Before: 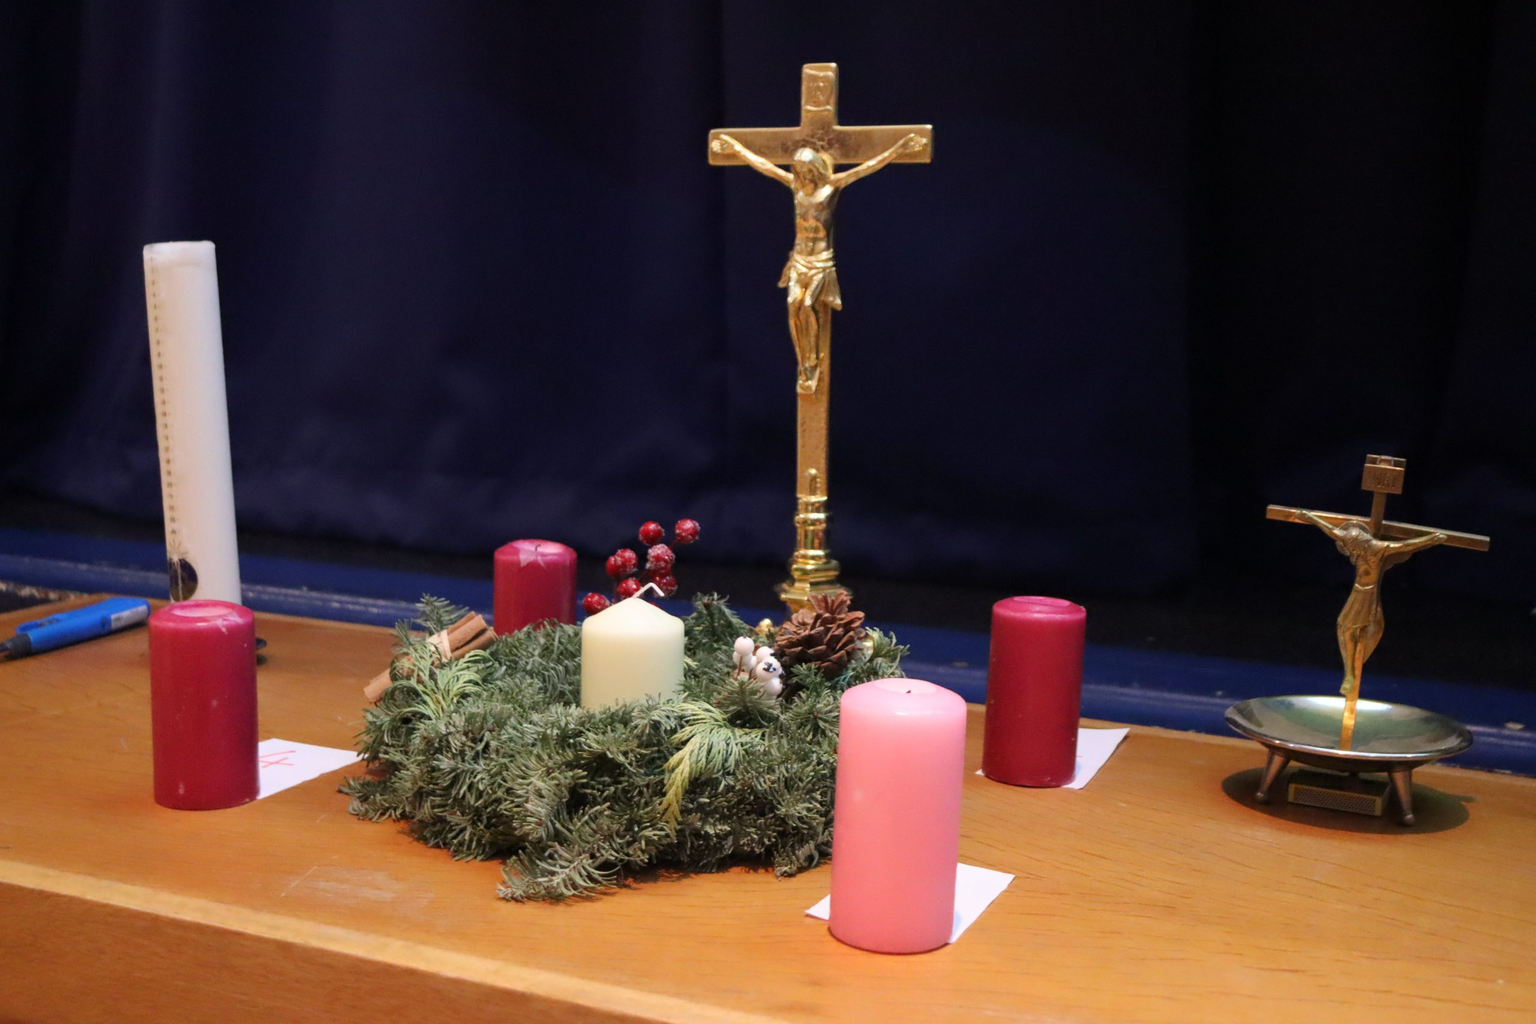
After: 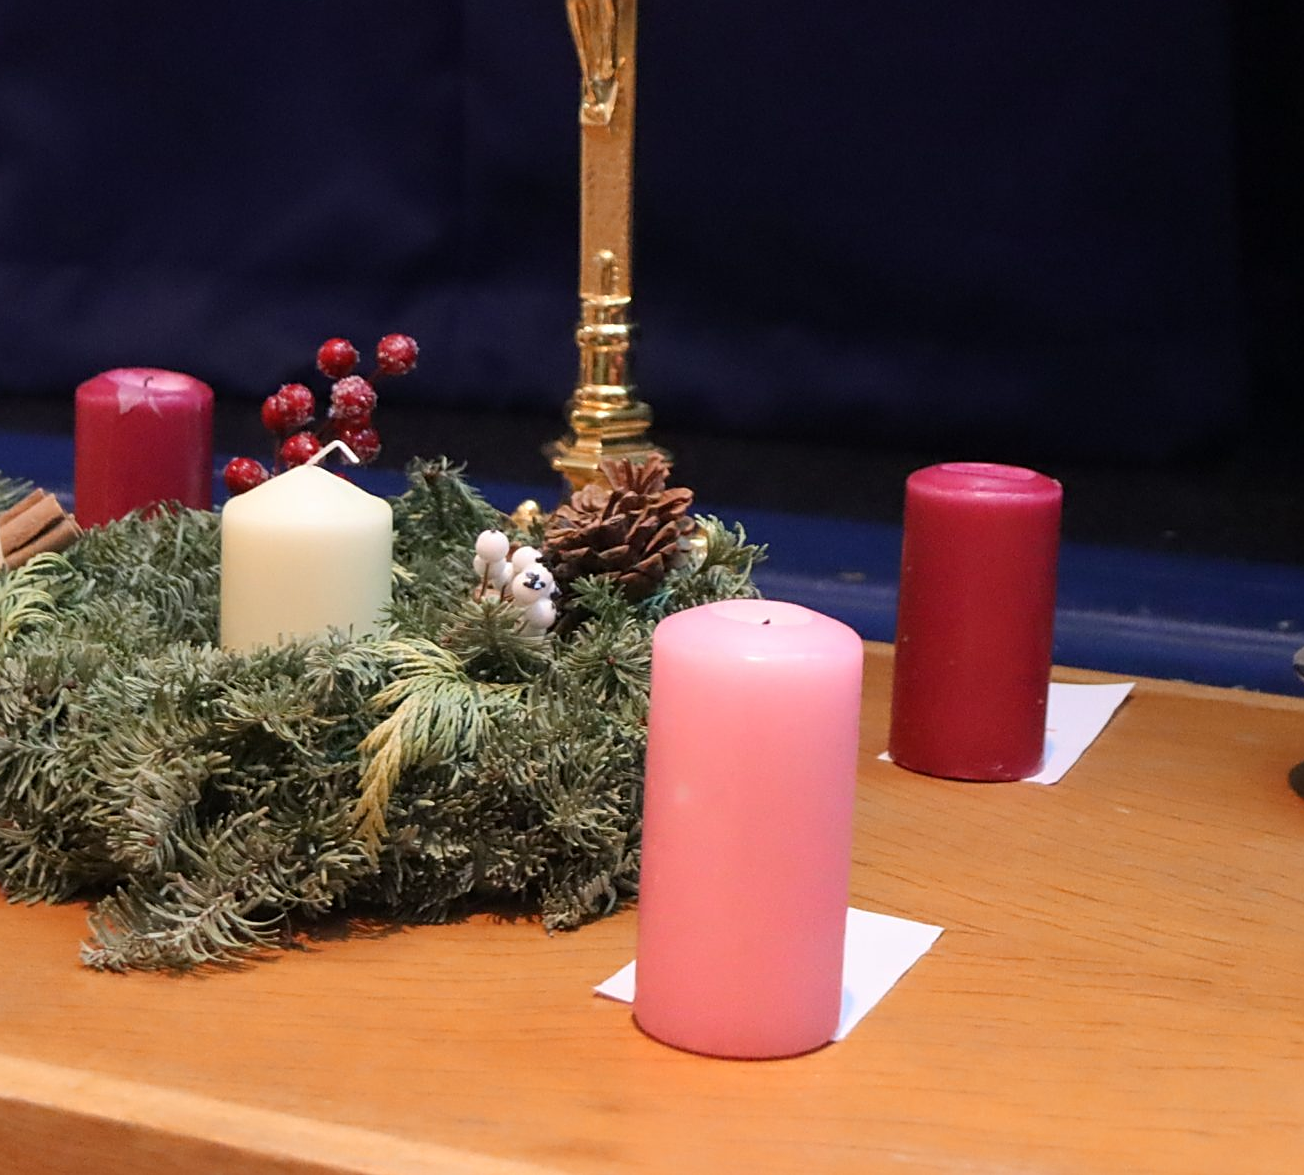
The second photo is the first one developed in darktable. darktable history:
sharpen: on, module defaults
crop and rotate: left 29.237%, top 31.152%, right 19.807%
color zones: curves: ch2 [(0, 0.5) (0.143, 0.5) (0.286, 0.416) (0.429, 0.5) (0.571, 0.5) (0.714, 0.5) (0.857, 0.5) (1, 0.5)]
